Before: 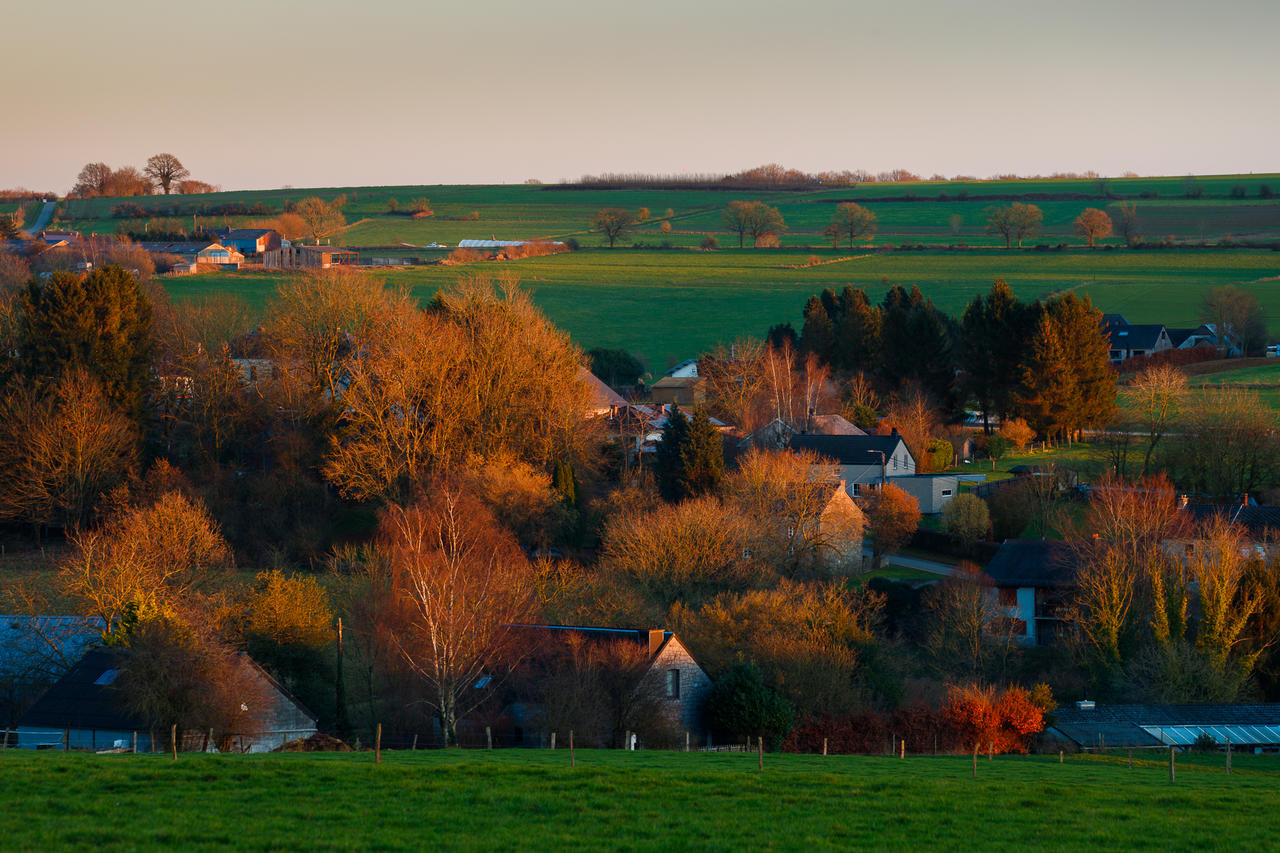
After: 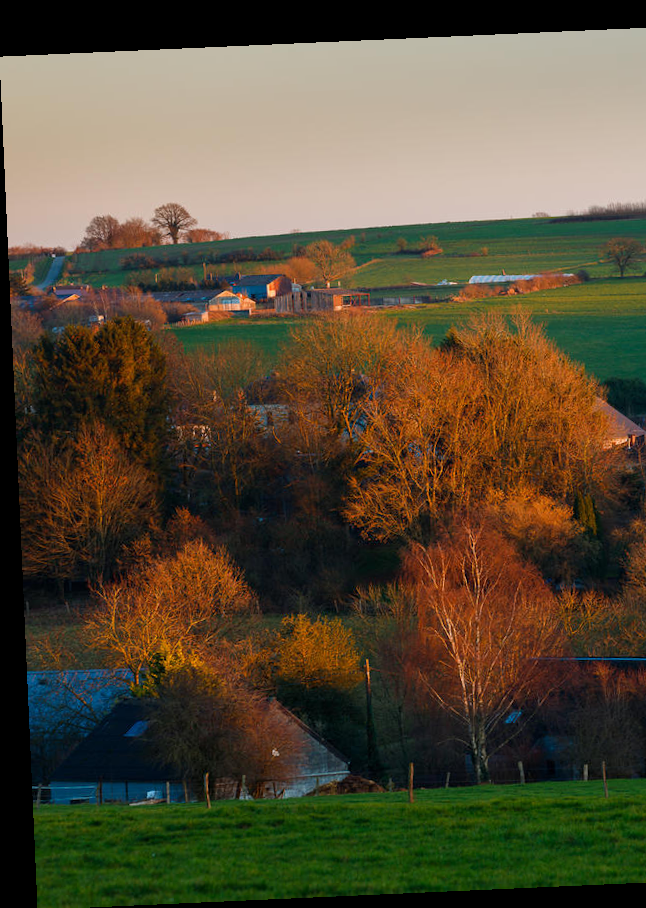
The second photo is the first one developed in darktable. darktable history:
crop and rotate: left 0%, top 0%, right 50.845%
rotate and perspective: rotation -2.56°, automatic cropping off
